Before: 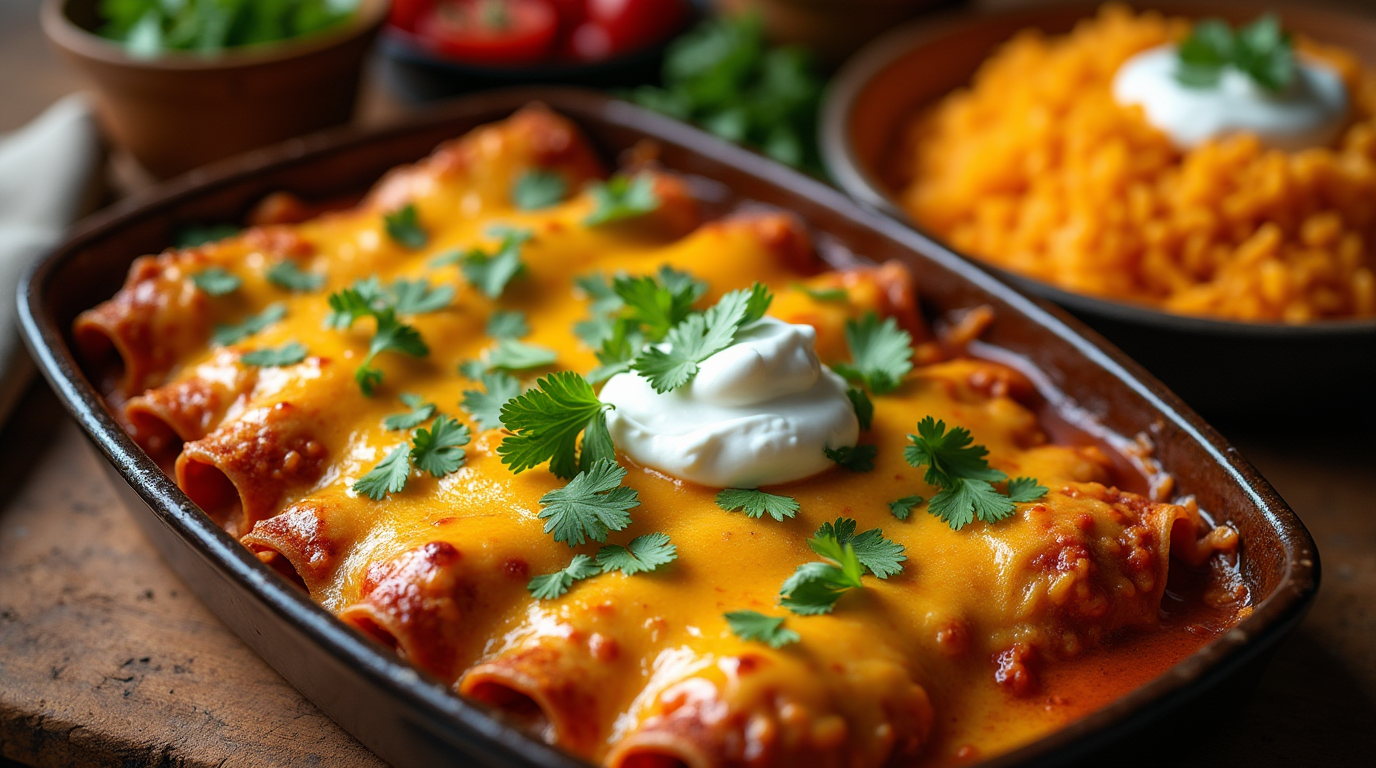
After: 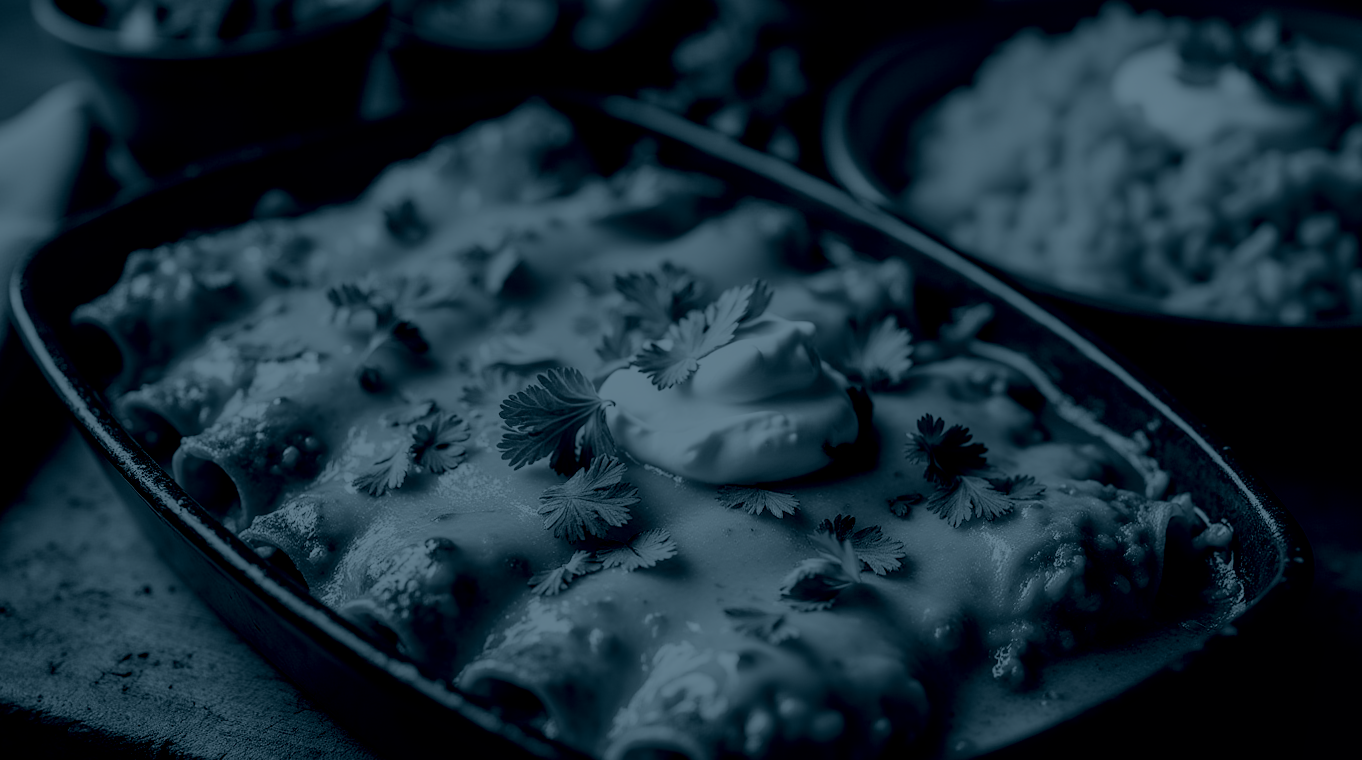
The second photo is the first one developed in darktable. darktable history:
local contrast: detail 130%
rotate and perspective: rotation 0.174°, lens shift (vertical) 0.013, lens shift (horizontal) 0.019, shear 0.001, automatic cropping original format, crop left 0.007, crop right 0.991, crop top 0.016, crop bottom 0.997
colorize: hue 194.4°, saturation 29%, source mix 61.75%, lightness 3.98%, version 1
filmic rgb: black relative exposure -5 EV, hardness 2.88, contrast 1.3, highlights saturation mix -30%
